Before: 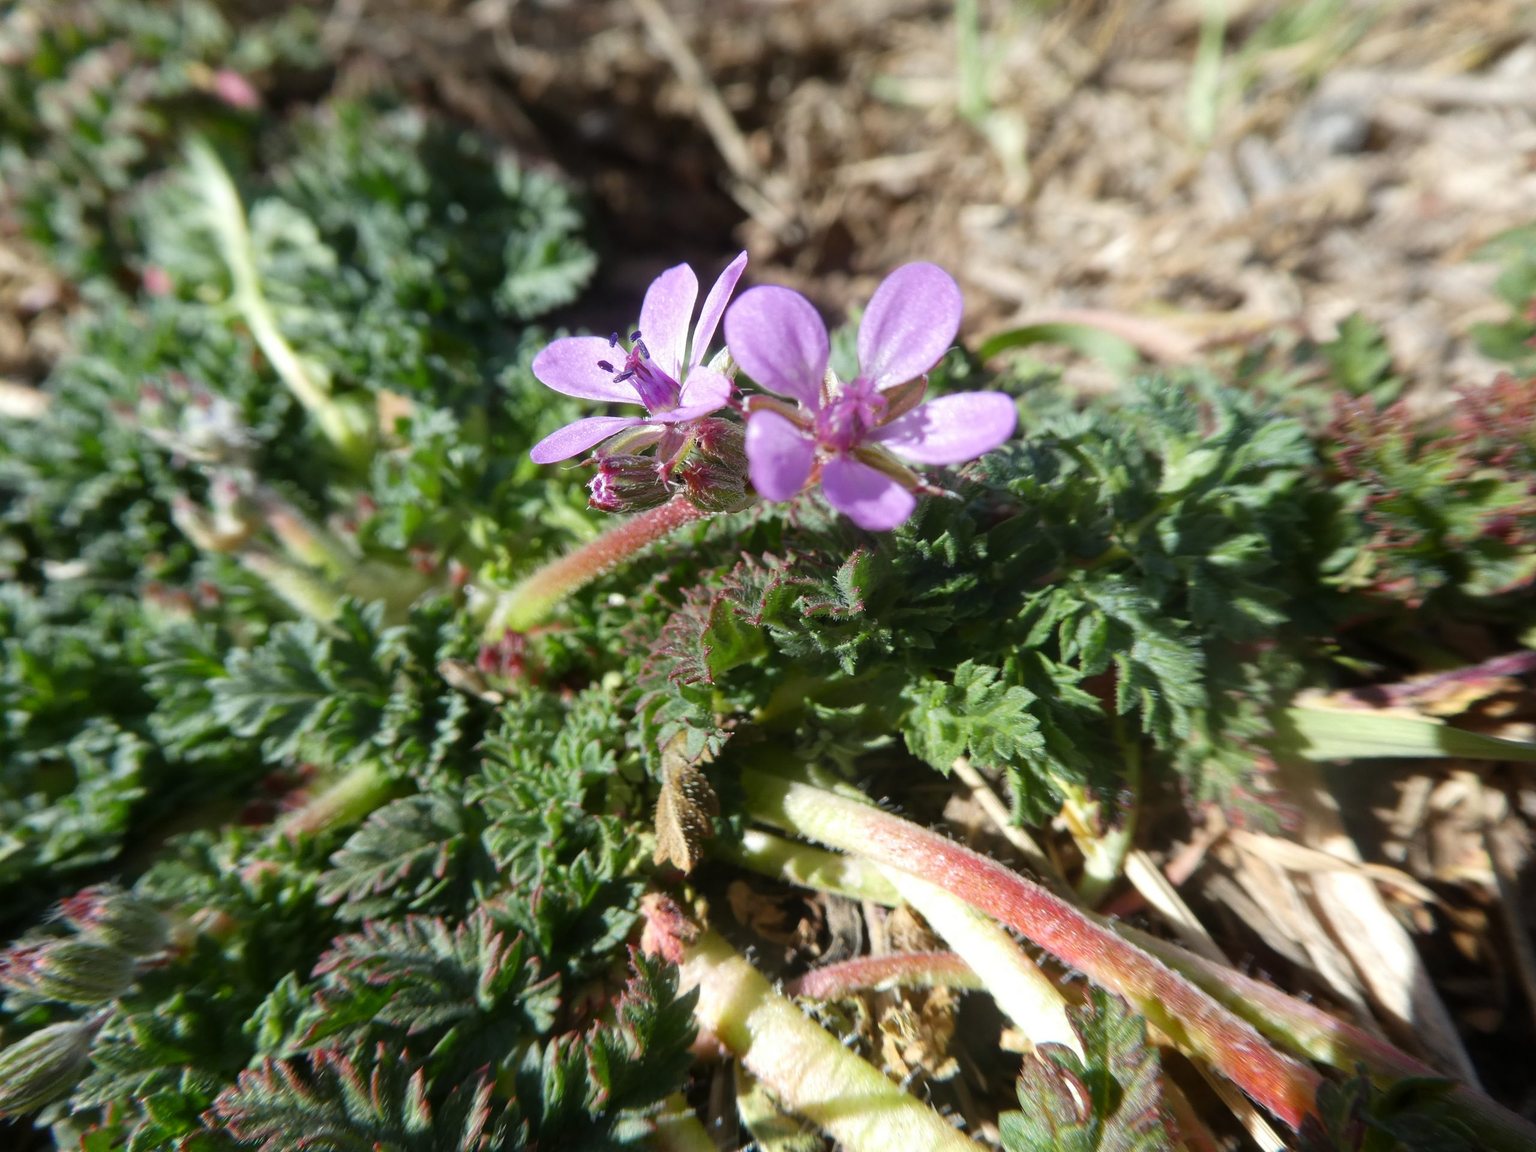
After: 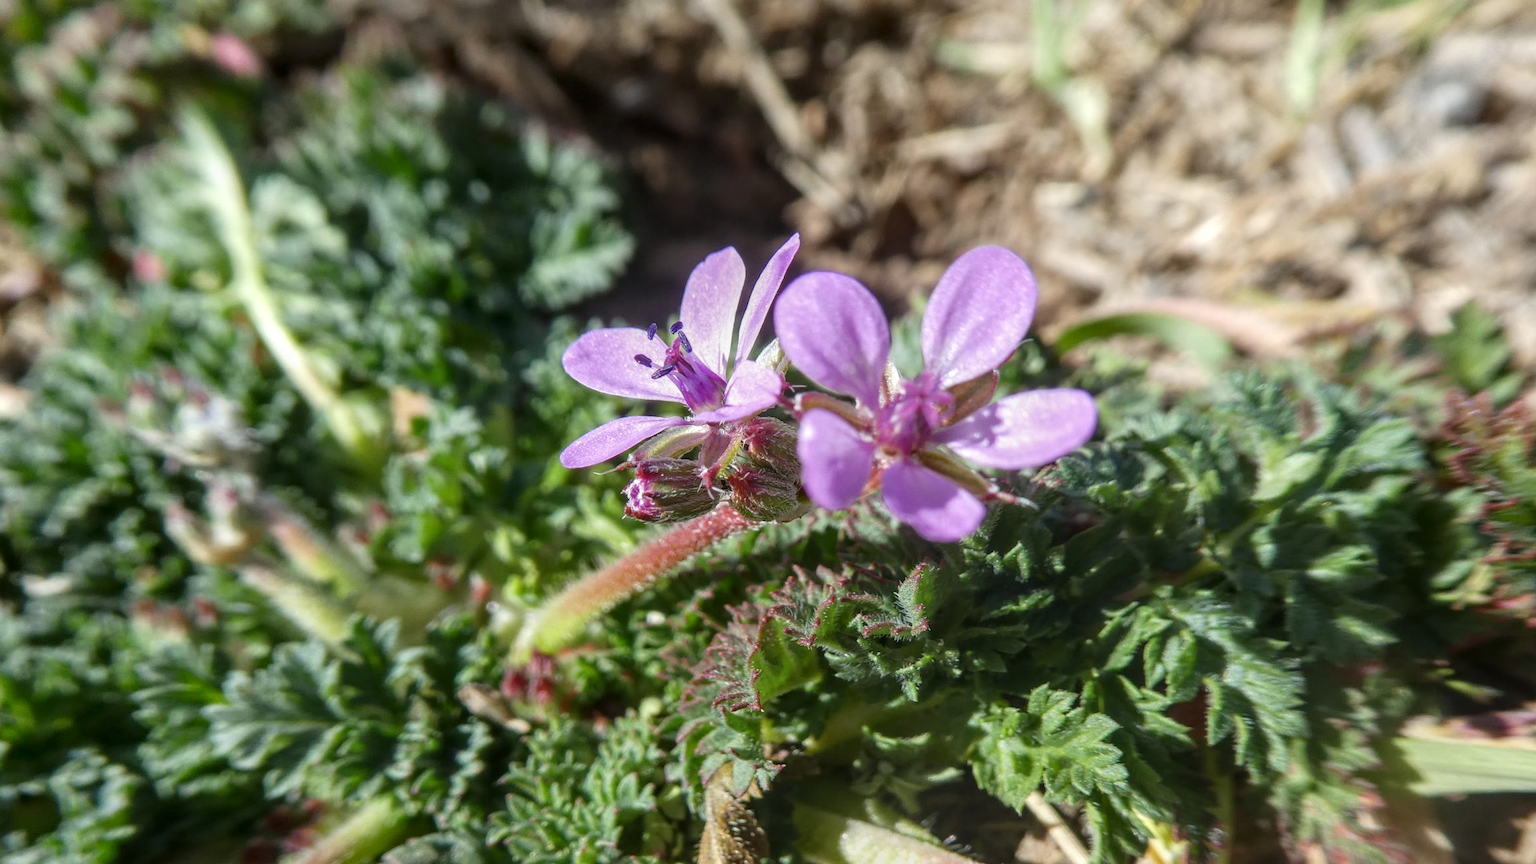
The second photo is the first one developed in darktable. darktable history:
local contrast: highlights 0%, shadows 0%, detail 133%
crop: left 1.509%, top 3.452%, right 7.696%, bottom 28.452%
